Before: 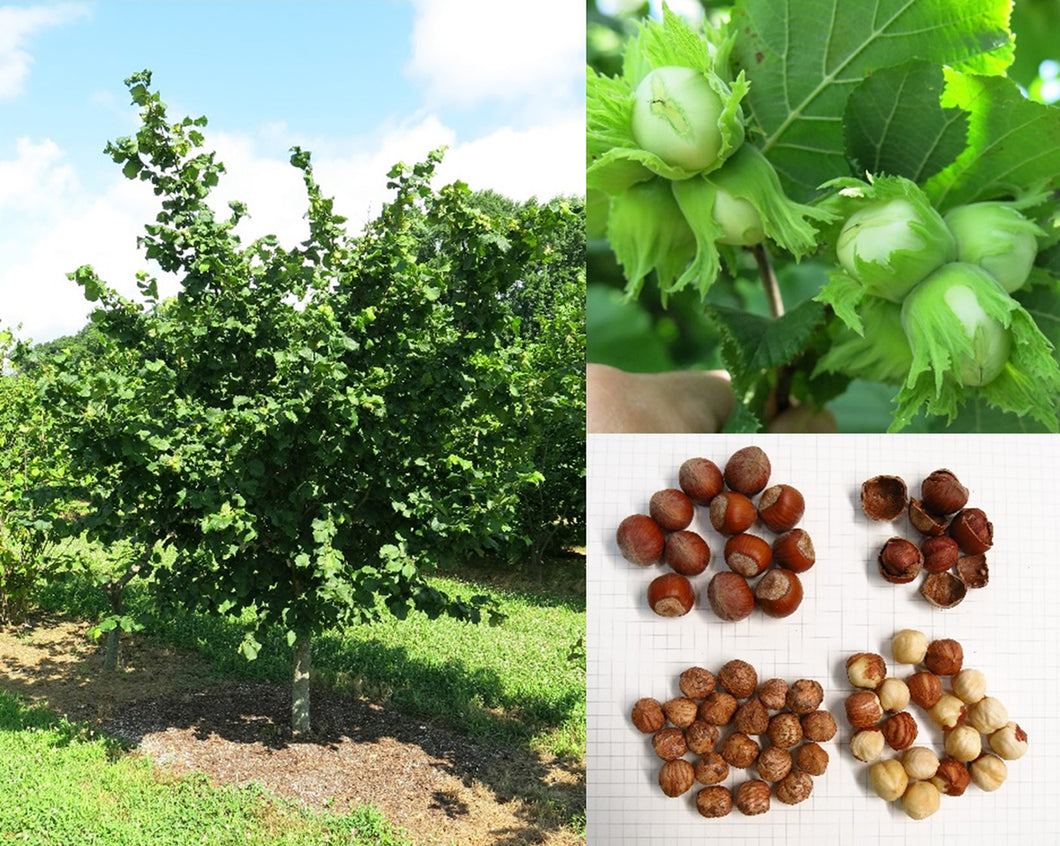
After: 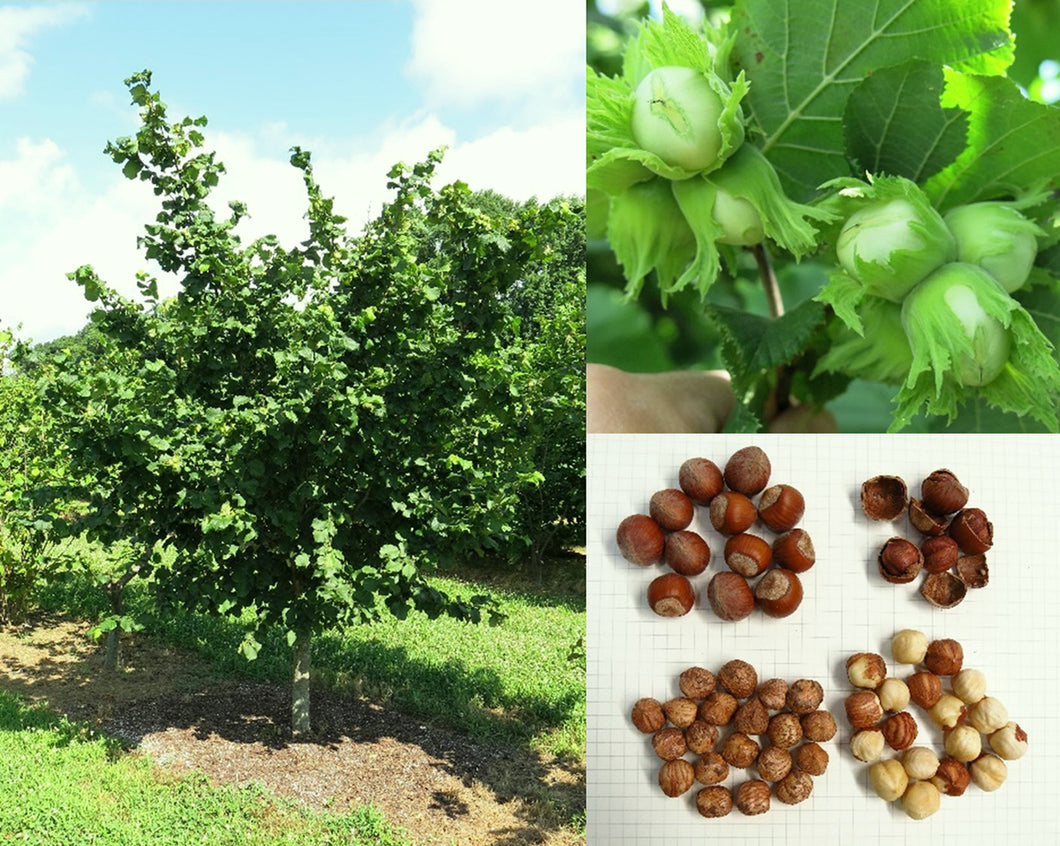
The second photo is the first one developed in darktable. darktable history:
color correction: highlights a* -4.58, highlights b* 5.06, saturation 0.935
